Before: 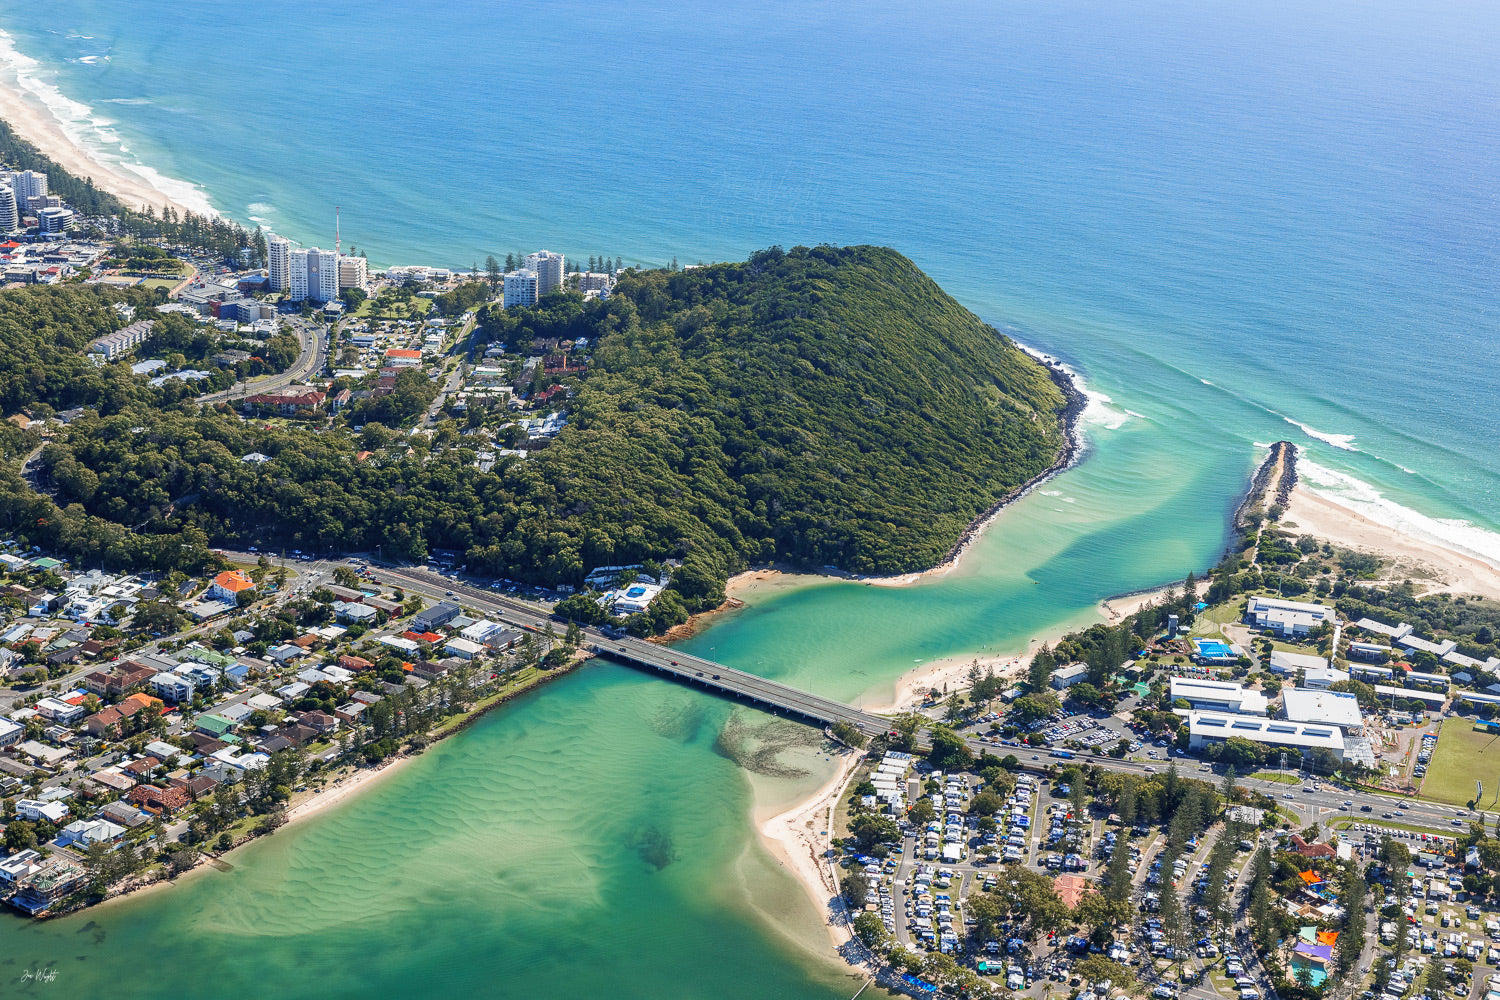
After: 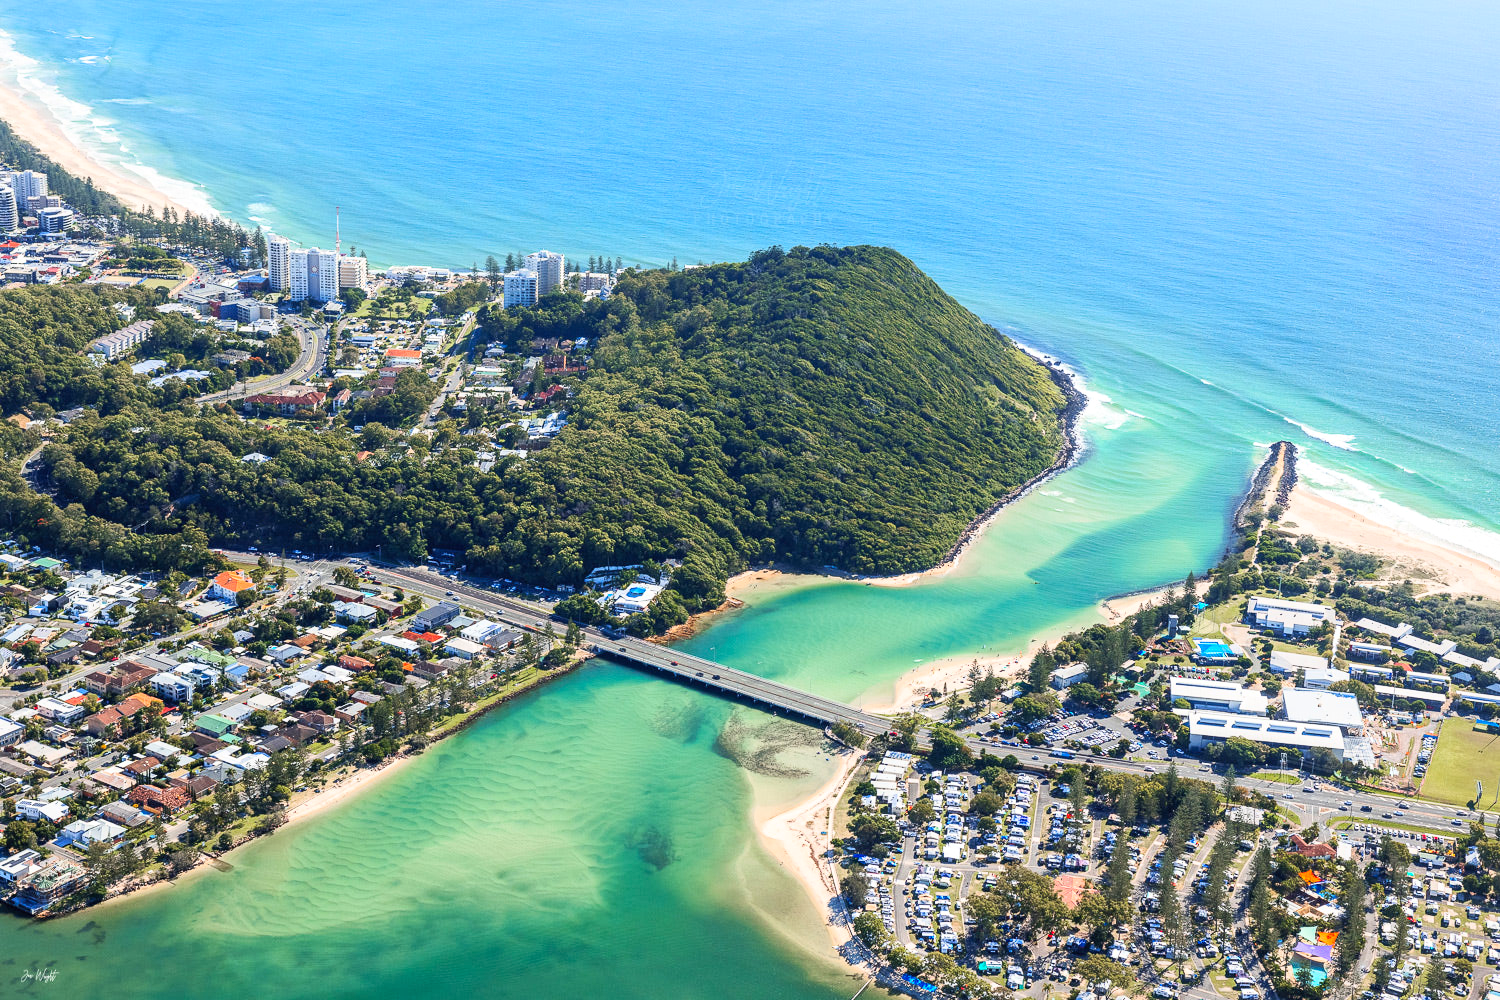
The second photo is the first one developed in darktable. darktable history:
local contrast: mode bilateral grid, contrast 100, coarseness 100, detail 108%, midtone range 0.2
contrast brightness saturation: contrast 0.2, brightness 0.16, saturation 0.22
